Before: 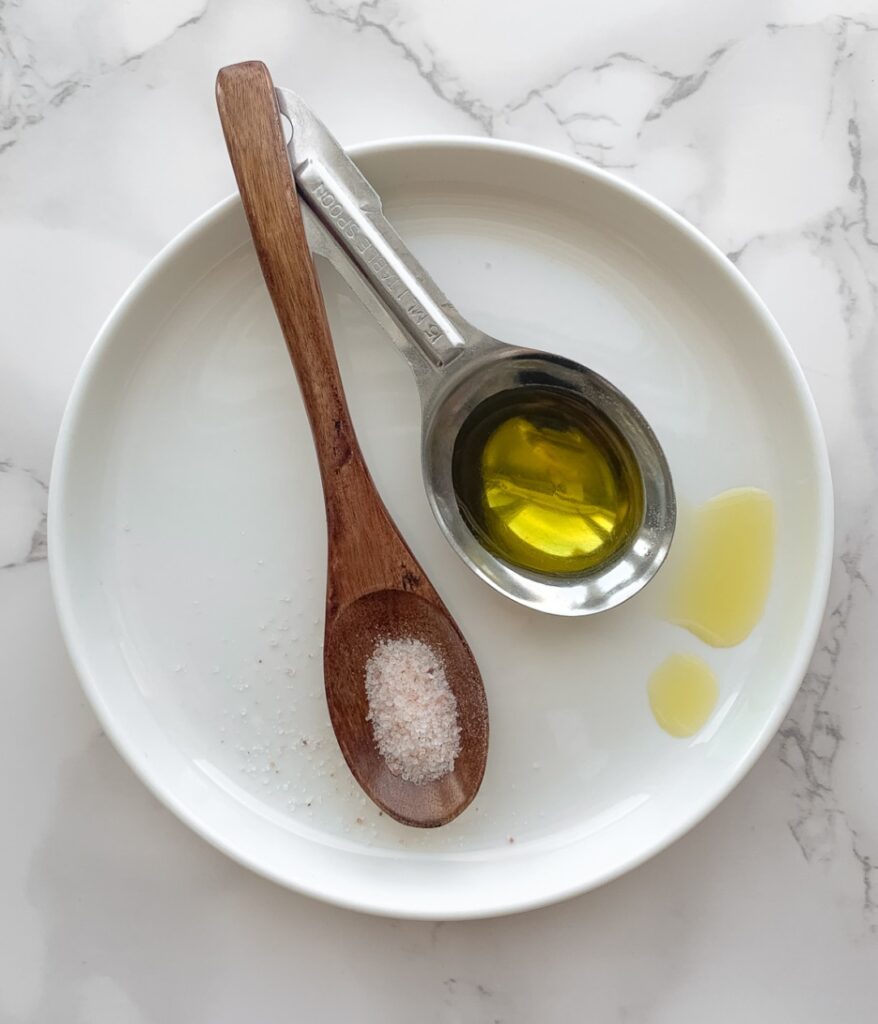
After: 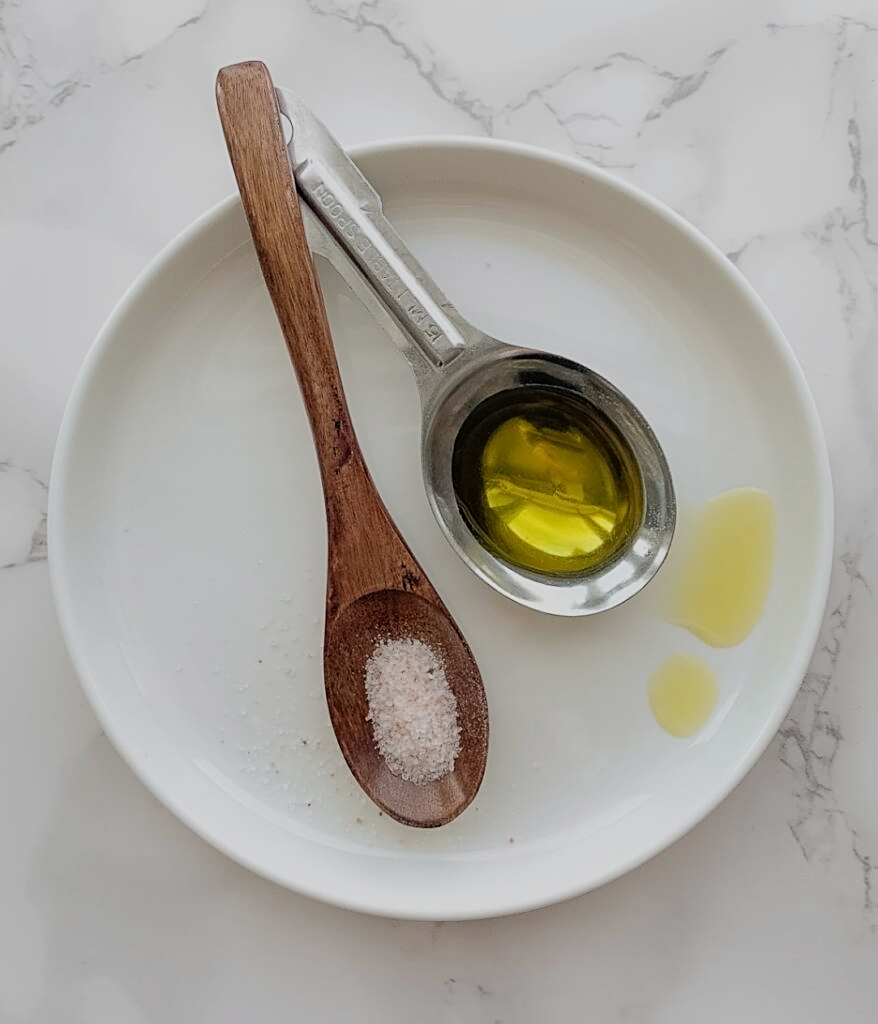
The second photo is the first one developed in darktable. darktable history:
sharpen: on, module defaults
filmic rgb: black relative exposure -7.65 EV, white relative exposure 4.56 EV, threshold 5.96 EV, hardness 3.61, enable highlight reconstruction true
